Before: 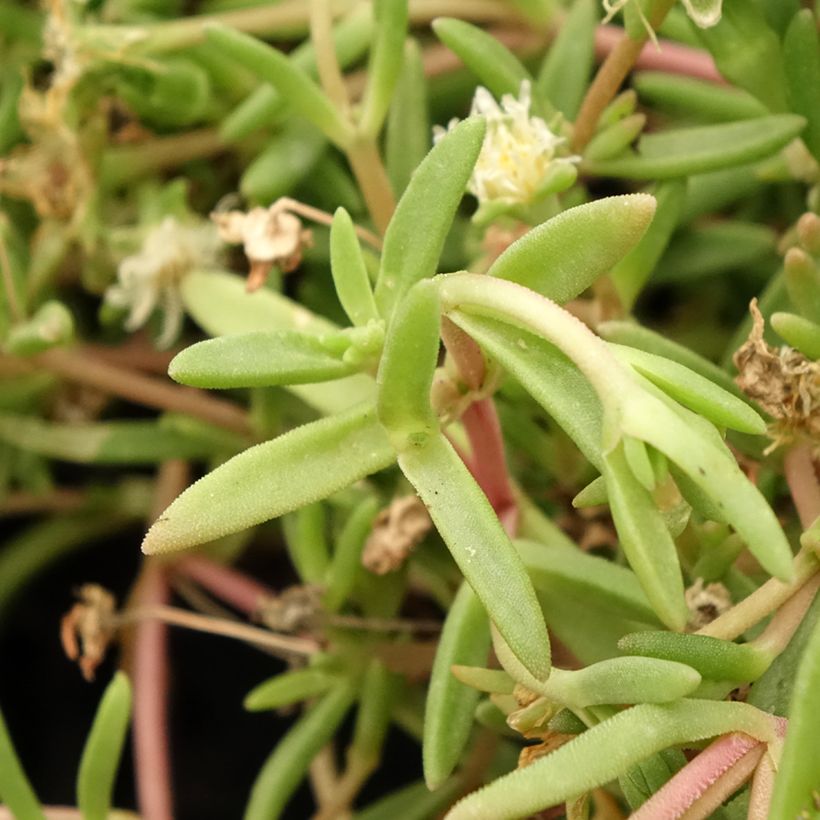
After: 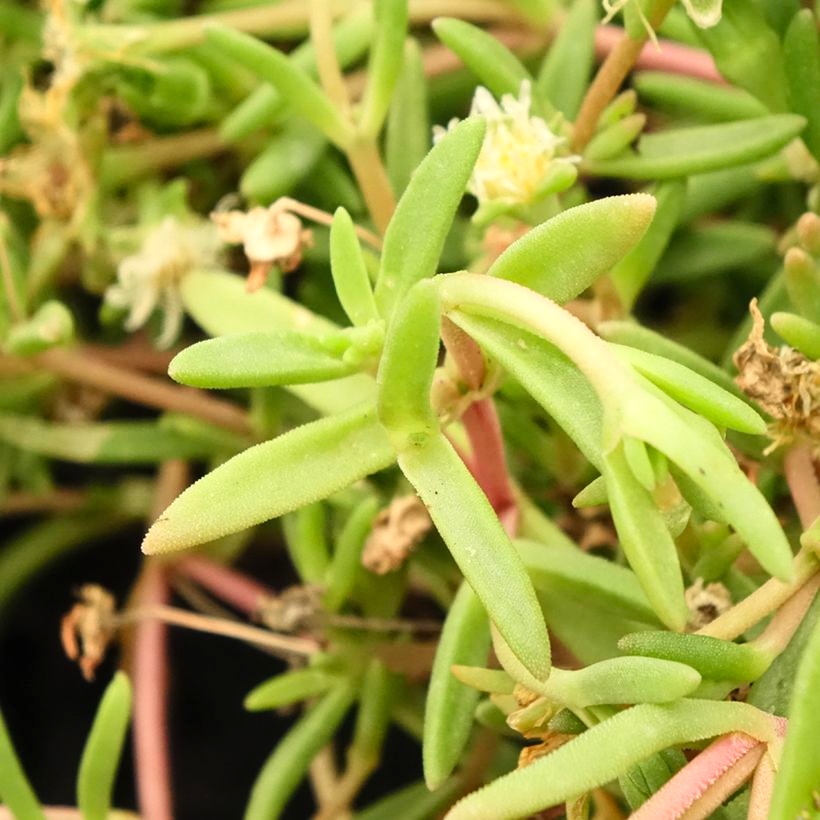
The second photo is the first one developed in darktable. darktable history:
contrast brightness saturation: contrast 0.205, brightness 0.16, saturation 0.221
